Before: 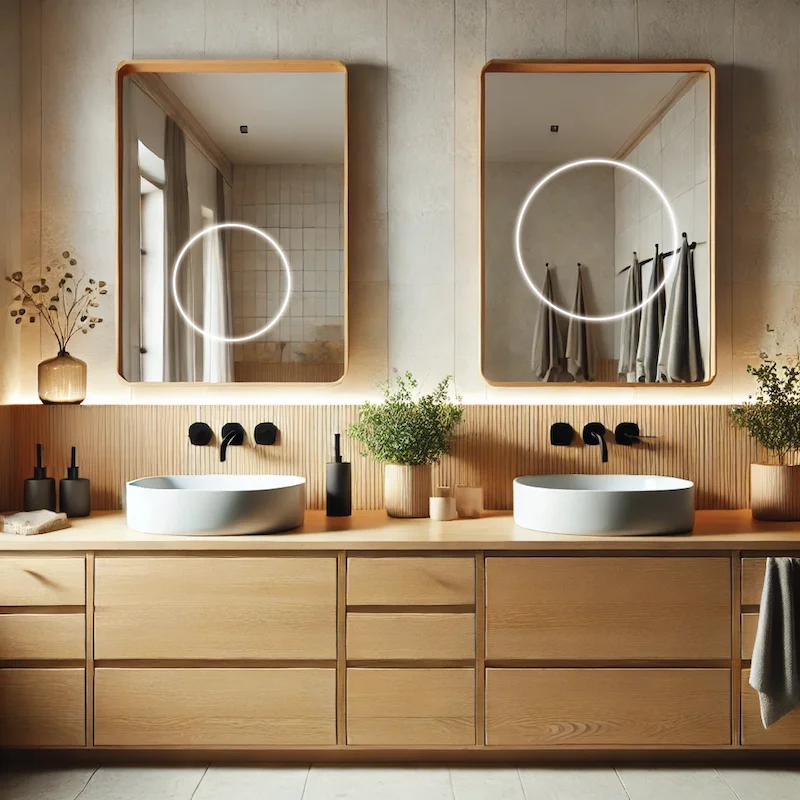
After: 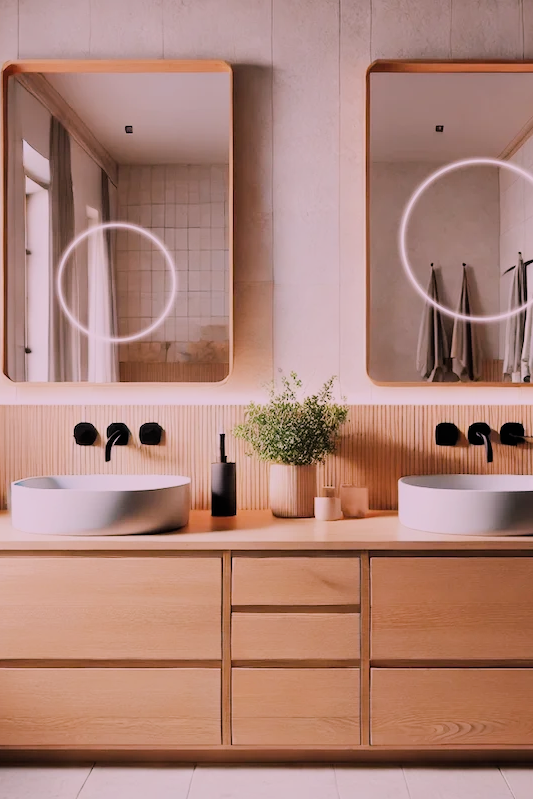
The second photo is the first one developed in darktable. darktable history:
filmic rgb: black relative exposure -7.15 EV, white relative exposure 5.36 EV, hardness 3.02
white balance: red 1.188, blue 1.11
crop and rotate: left 14.436%, right 18.898%
exposure: compensate highlight preservation false
